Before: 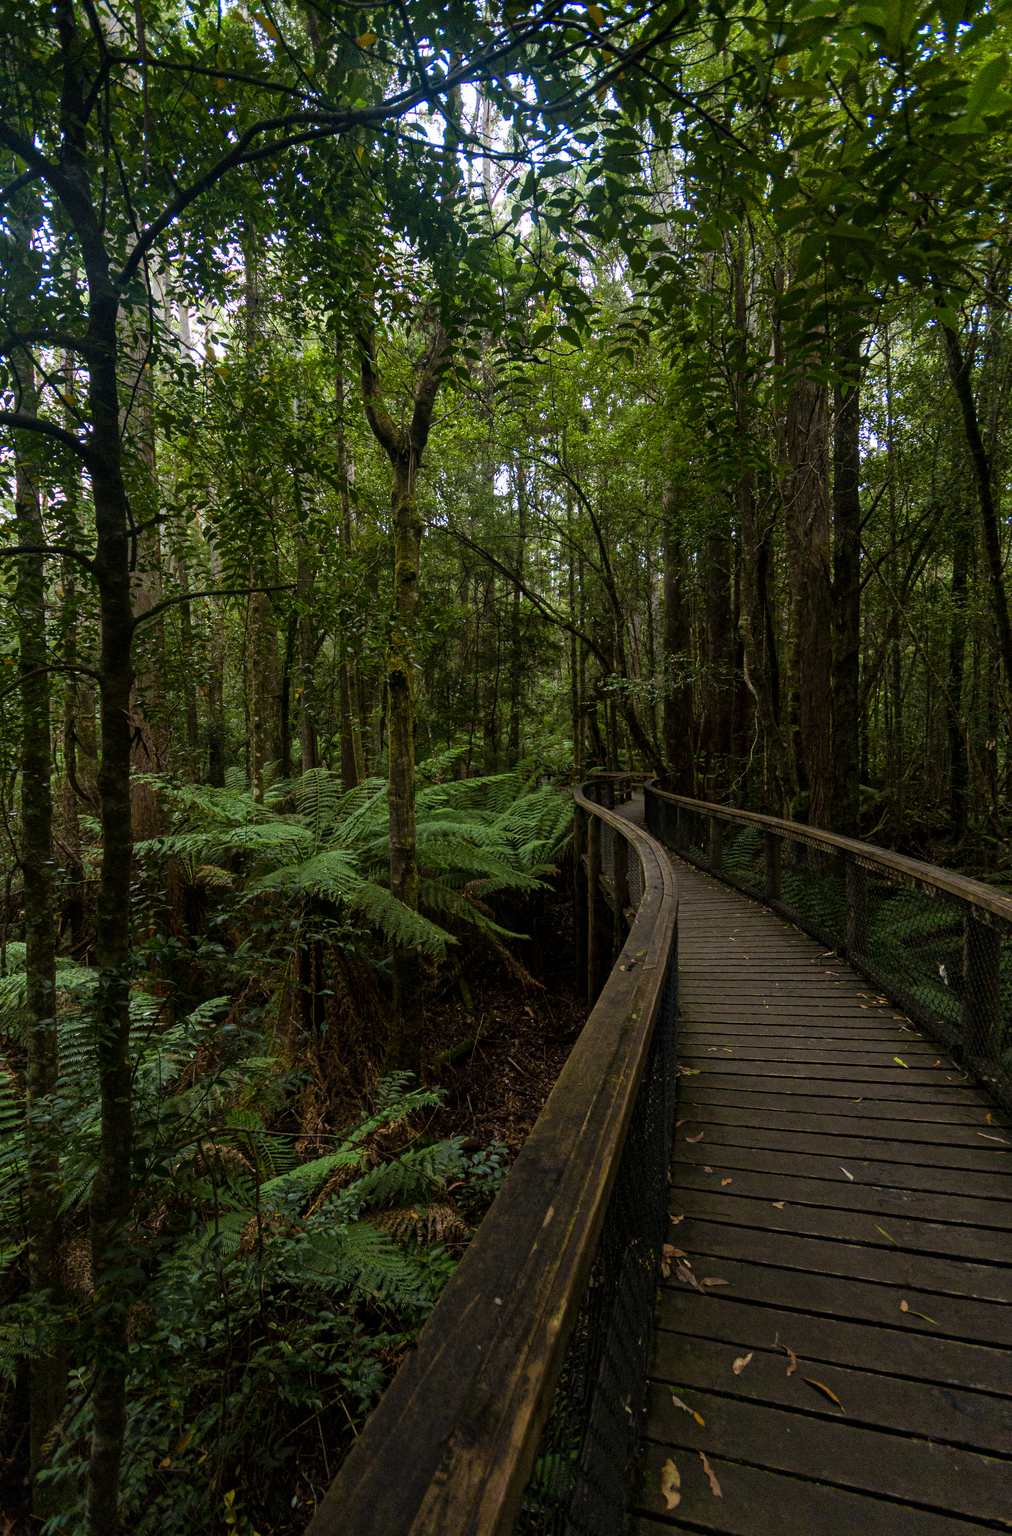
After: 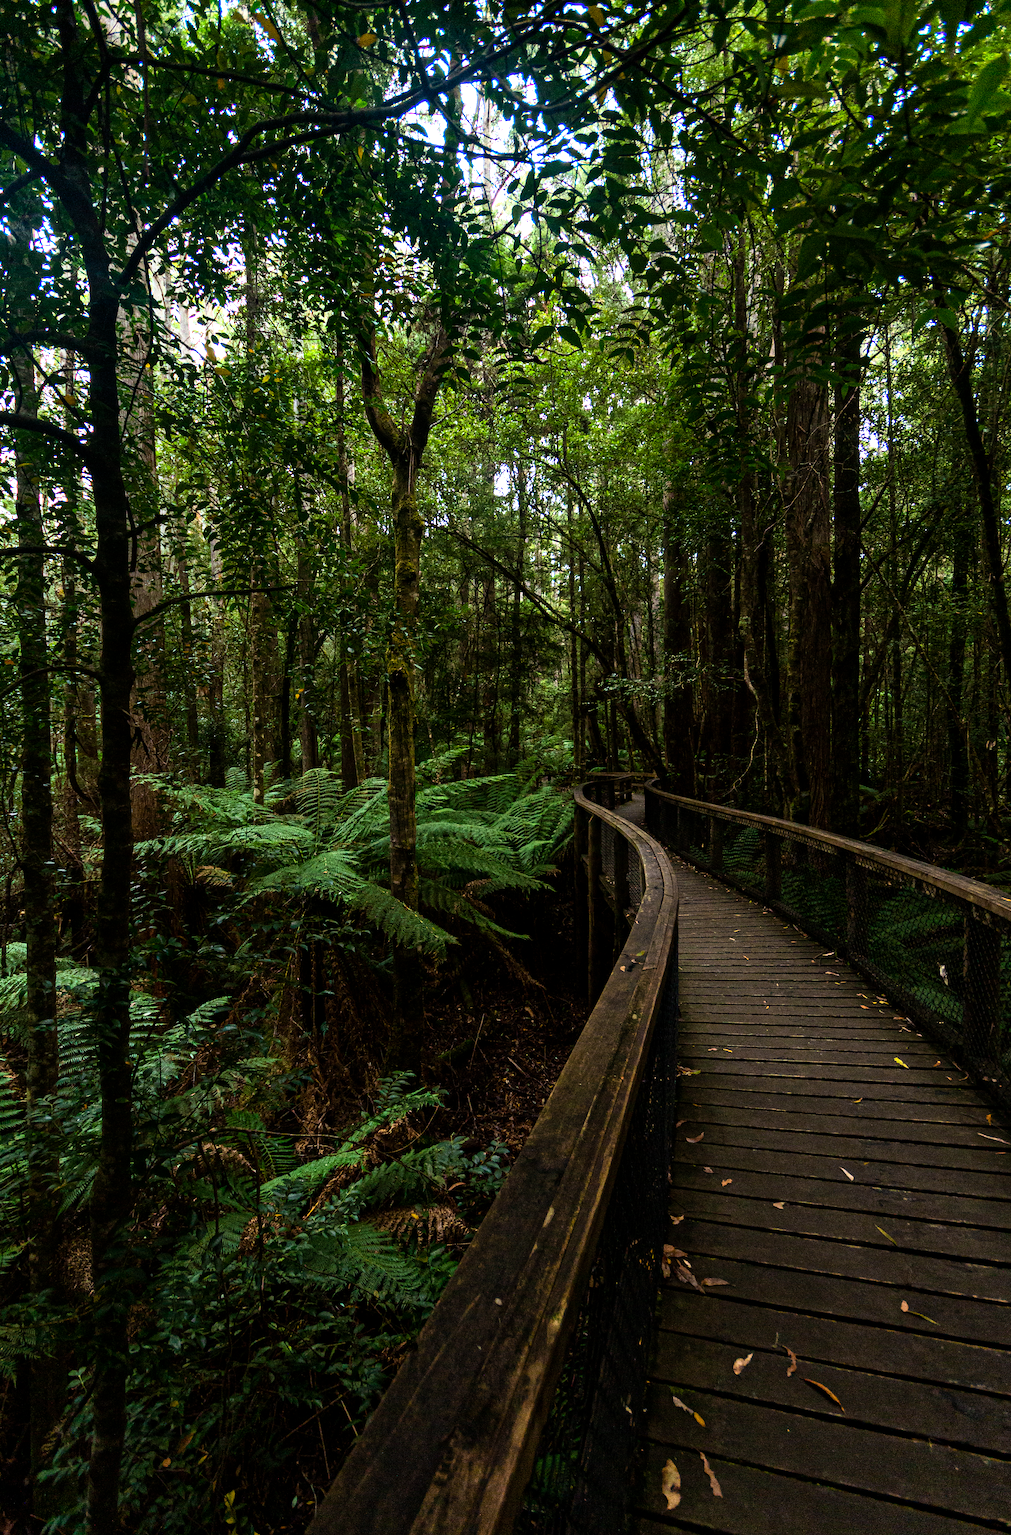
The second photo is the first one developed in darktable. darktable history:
tone curve: curves: ch0 [(0, 0) (0.003, 0.003) (0.011, 0.012) (0.025, 0.027) (0.044, 0.048) (0.069, 0.075) (0.1, 0.108) (0.136, 0.147) (0.177, 0.192) (0.224, 0.243) (0.277, 0.3) (0.335, 0.363) (0.399, 0.433) (0.468, 0.508) (0.543, 0.589) (0.623, 0.676) (0.709, 0.769) (0.801, 0.868) (0.898, 0.949) (1, 1)], color space Lab, independent channels, preserve colors none
tone equalizer: -8 EV -0.775 EV, -7 EV -0.701 EV, -6 EV -0.623 EV, -5 EV -0.379 EV, -3 EV 0.394 EV, -2 EV 0.6 EV, -1 EV 0.686 EV, +0 EV 0.766 EV, edges refinement/feathering 500, mask exposure compensation -1.57 EV, preserve details no
